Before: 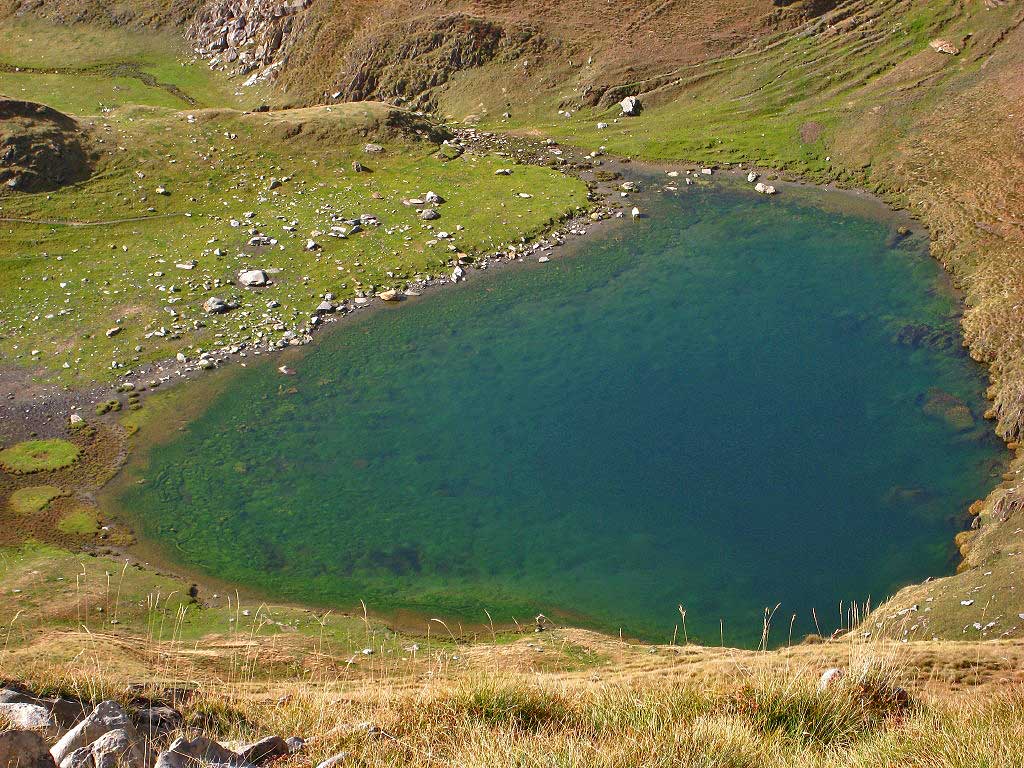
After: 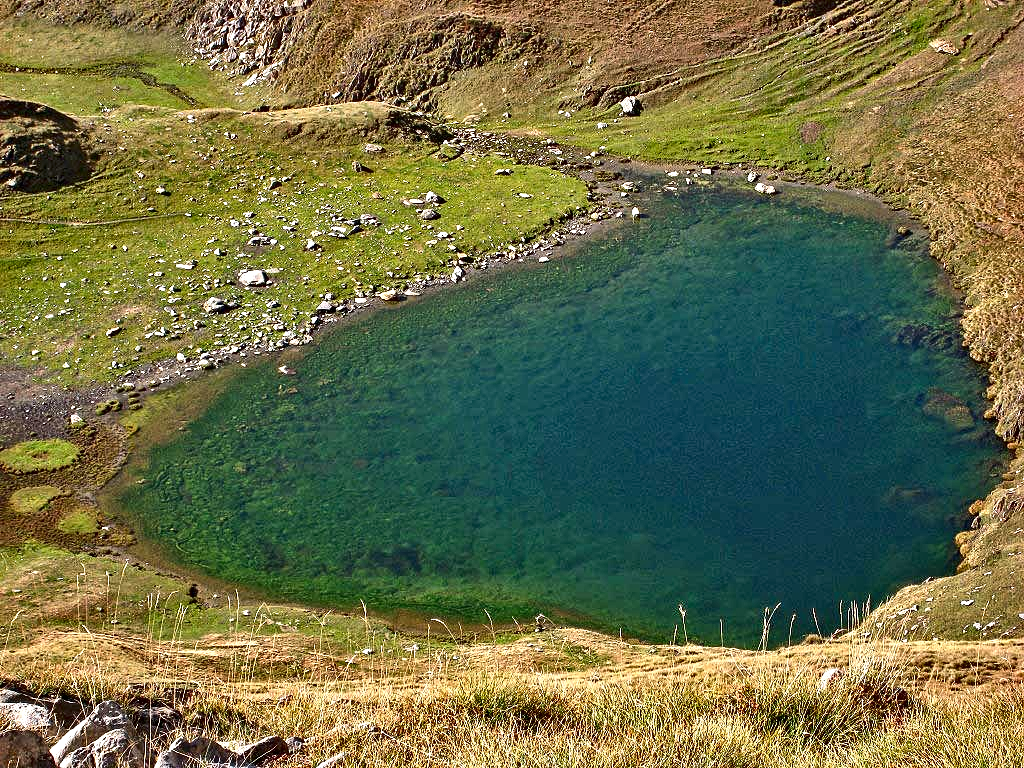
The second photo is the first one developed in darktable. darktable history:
contrast brightness saturation: contrast 0.15, brightness -0.01, saturation 0.1
contrast equalizer: octaves 7, y [[0.5, 0.542, 0.583, 0.625, 0.667, 0.708], [0.5 ×6], [0.5 ×6], [0 ×6], [0 ×6]]
